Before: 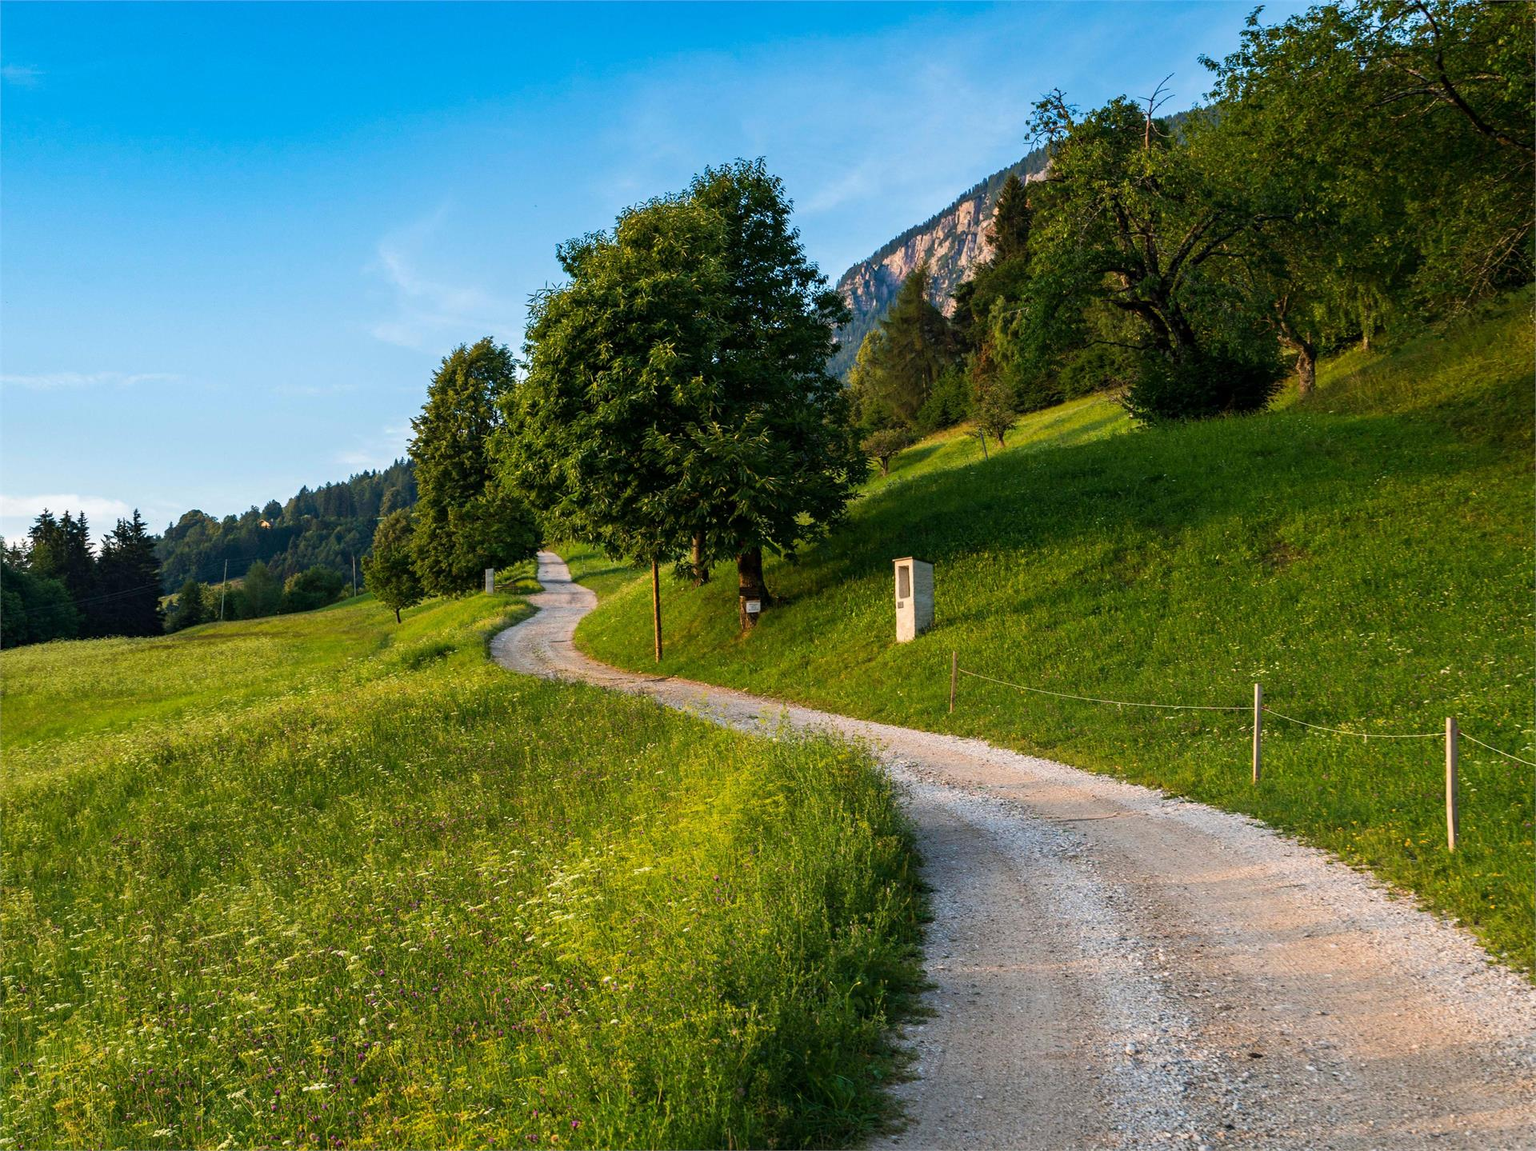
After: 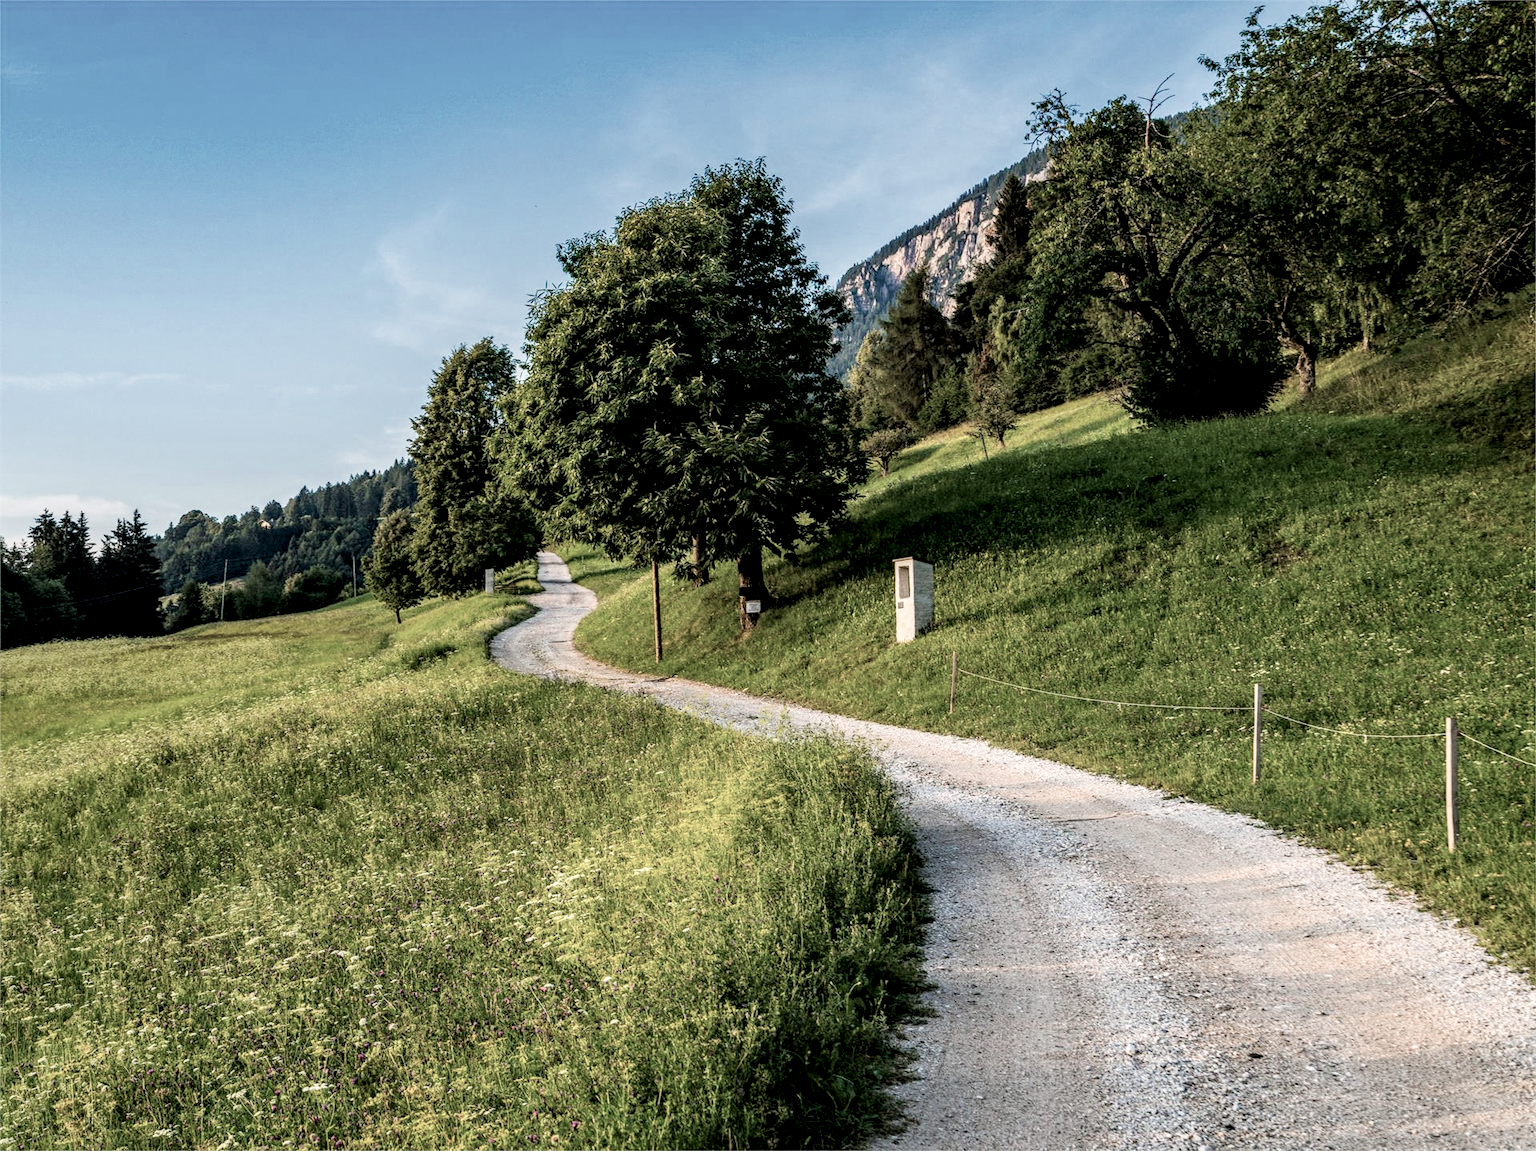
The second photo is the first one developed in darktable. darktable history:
local contrast: highlights 60%, shadows 61%, detail 160%
color zones: curves: ch0 [(0, 0.559) (0.153, 0.551) (0.229, 0.5) (0.429, 0.5) (0.571, 0.5) (0.714, 0.5) (0.857, 0.5) (1, 0.559)]; ch1 [(0, 0.417) (0.112, 0.336) (0.213, 0.26) (0.429, 0.34) (0.571, 0.35) (0.683, 0.331) (0.857, 0.344) (1, 0.417)]
exposure: exposure 0.562 EV, compensate exposure bias true, compensate highlight preservation false
filmic rgb: black relative exposure -7.65 EV, white relative exposure 4.56 EV, hardness 3.61
